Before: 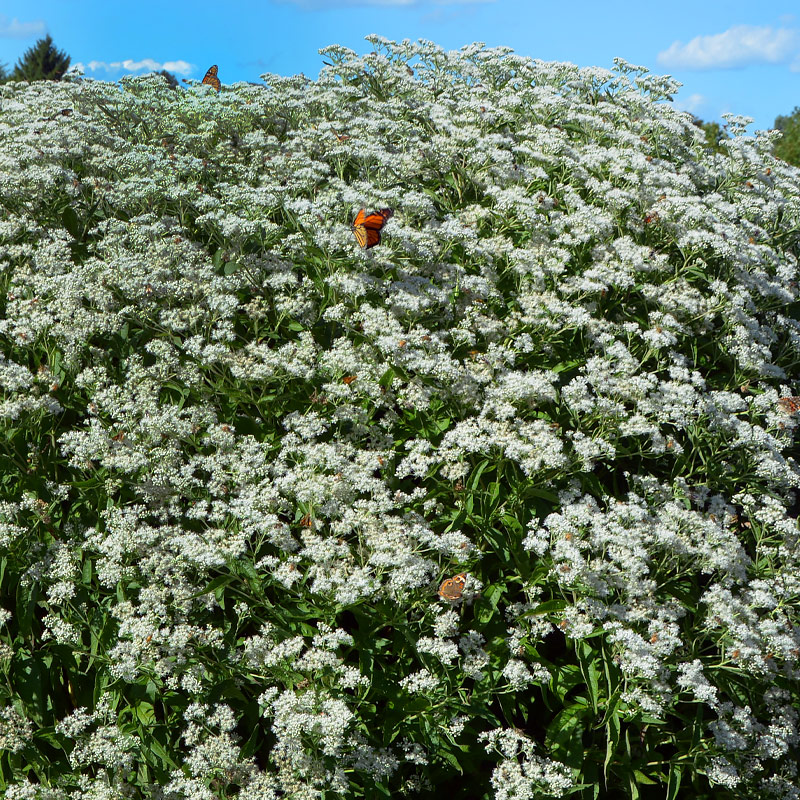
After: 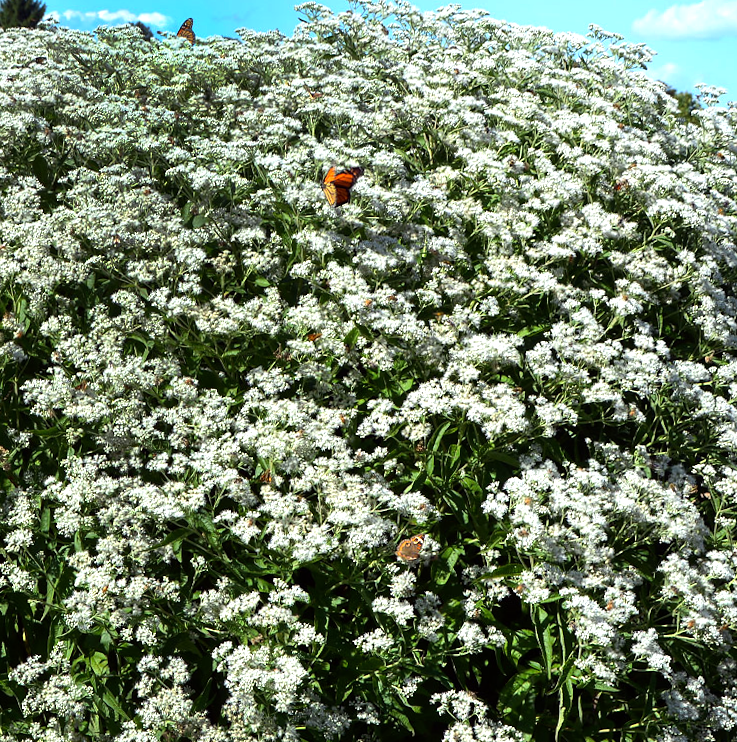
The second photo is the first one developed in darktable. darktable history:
tone equalizer: -8 EV -0.772 EV, -7 EV -0.676 EV, -6 EV -0.611 EV, -5 EV -0.377 EV, -3 EV 0.381 EV, -2 EV 0.6 EV, -1 EV 0.695 EV, +0 EV 0.737 EV, edges refinement/feathering 500, mask exposure compensation -1.57 EV, preserve details no
crop and rotate: angle -1.93°, left 3.109%, top 3.669%, right 1.612%, bottom 0.467%
